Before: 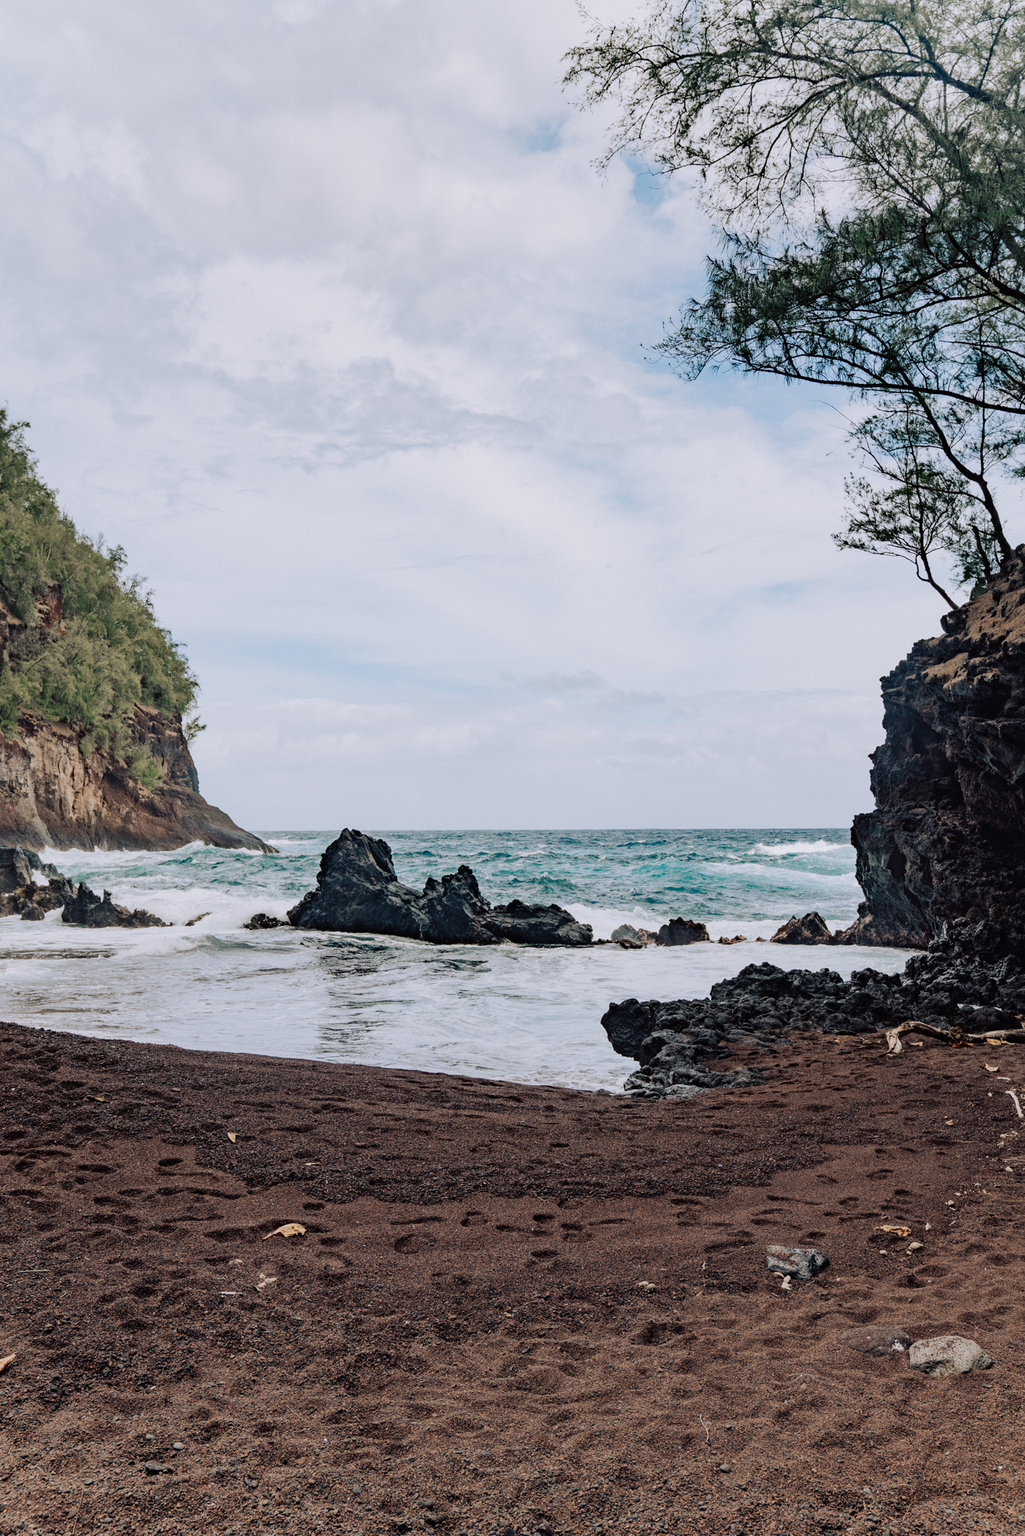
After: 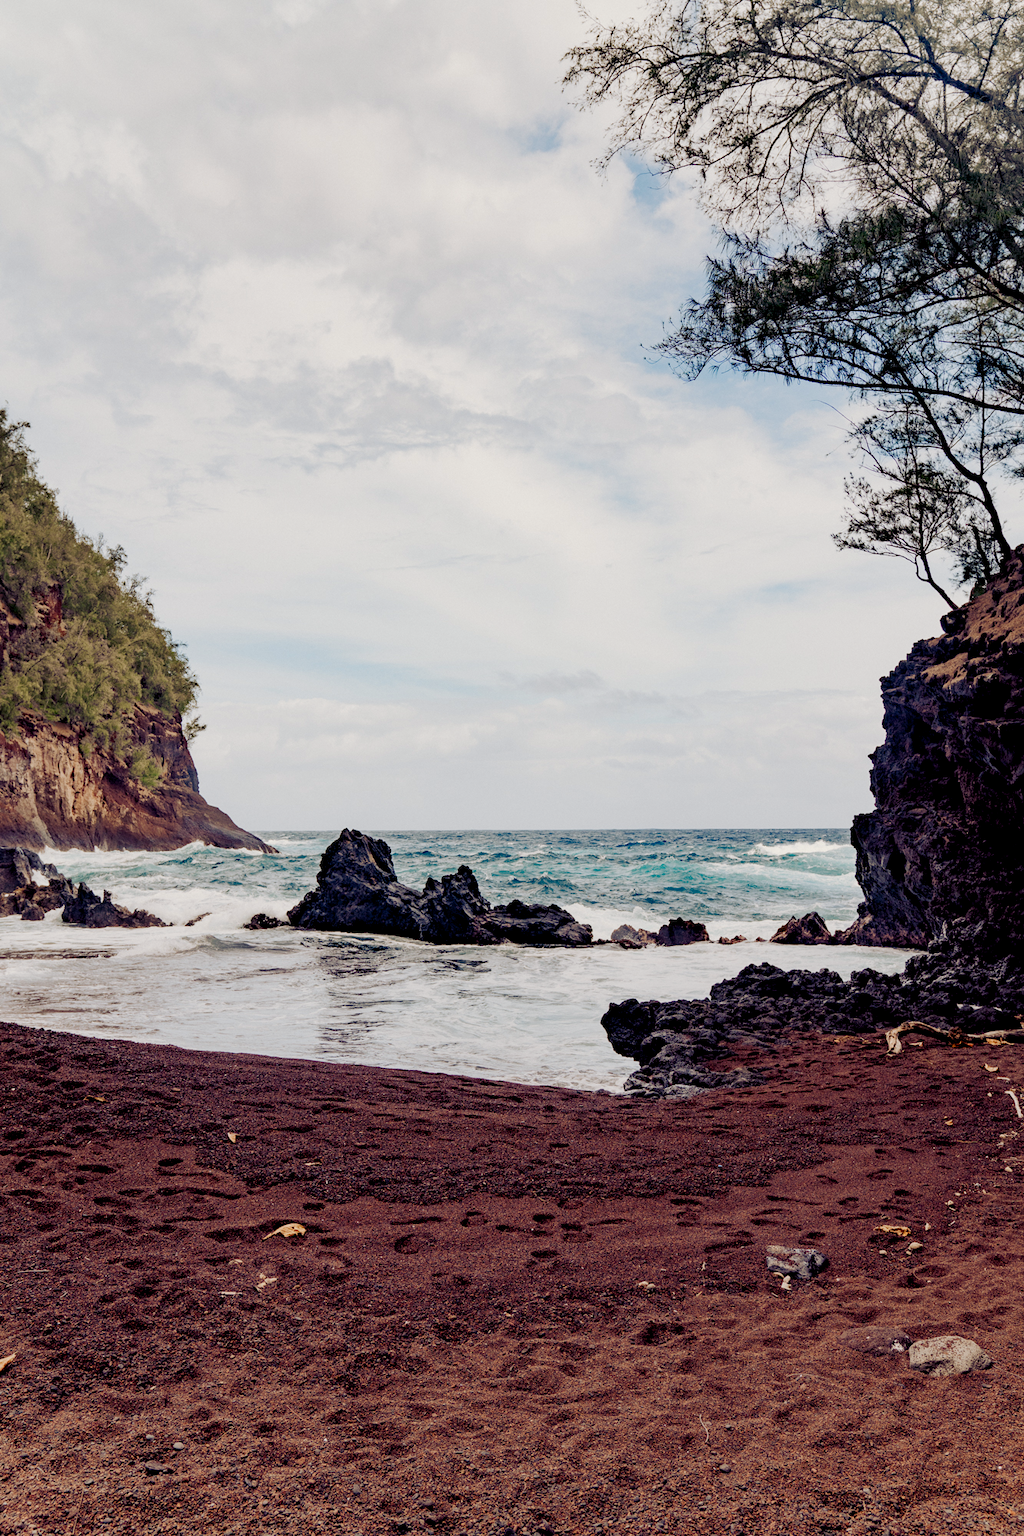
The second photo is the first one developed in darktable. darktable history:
color balance rgb: shadows lift › luminance -21.66%, shadows lift › chroma 8.98%, shadows lift › hue 283.37°, power › chroma 1.05%, power › hue 25.59°, highlights gain › luminance 6.08%, highlights gain › chroma 2.55%, highlights gain › hue 90°, global offset › luminance -0.87%, perceptual saturation grading › global saturation 25%, perceptual saturation grading › highlights -28.39%, perceptual saturation grading › shadows 33.98%
